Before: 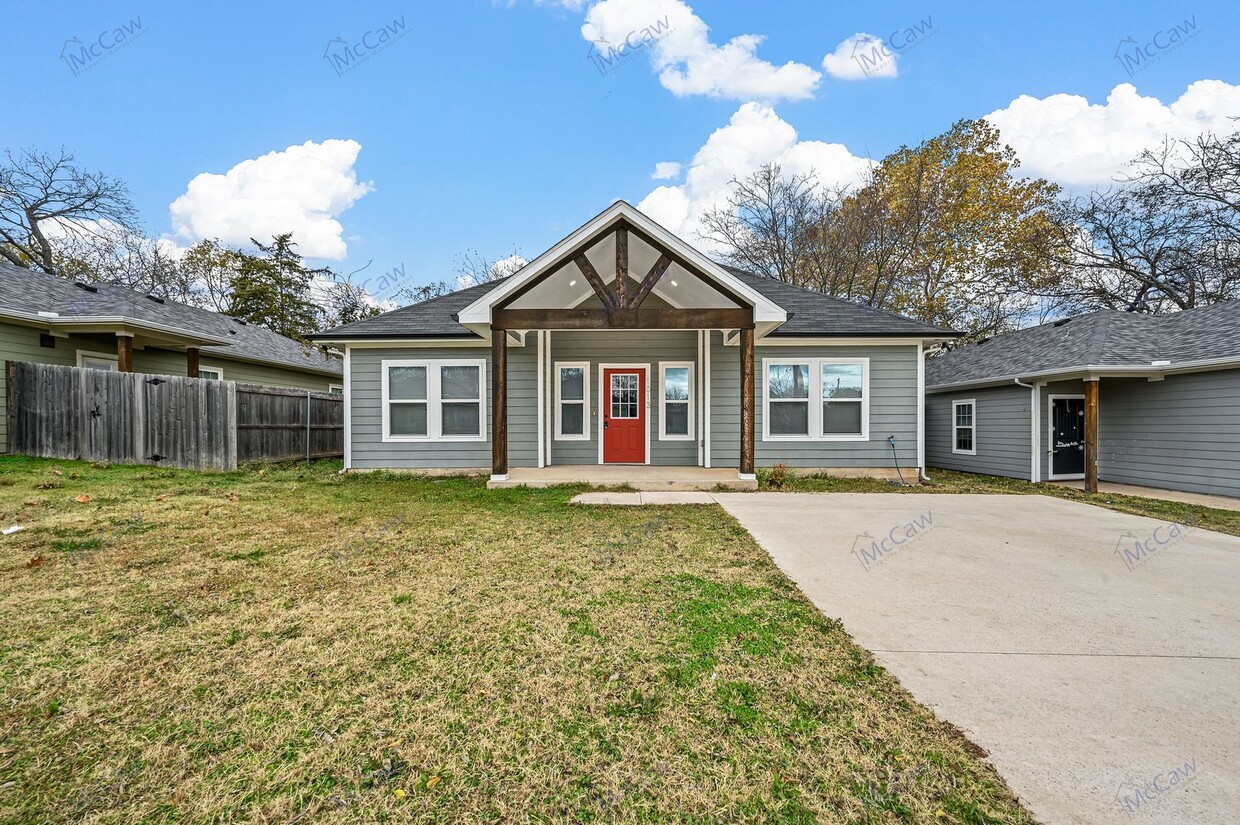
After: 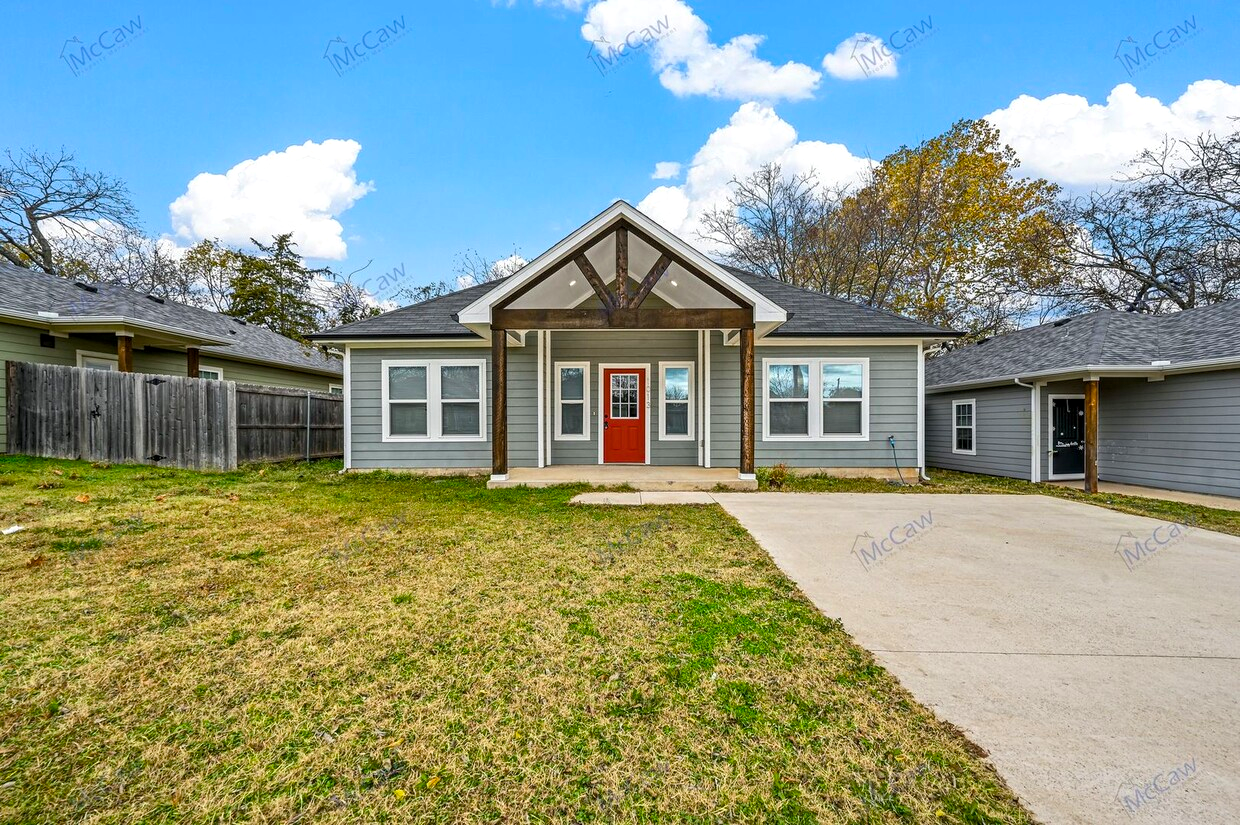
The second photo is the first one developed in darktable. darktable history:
color balance rgb: perceptual saturation grading › global saturation 24.914%, global vibrance 20%
local contrast: highlights 103%, shadows 98%, detail 120%, midtone range 0.2
